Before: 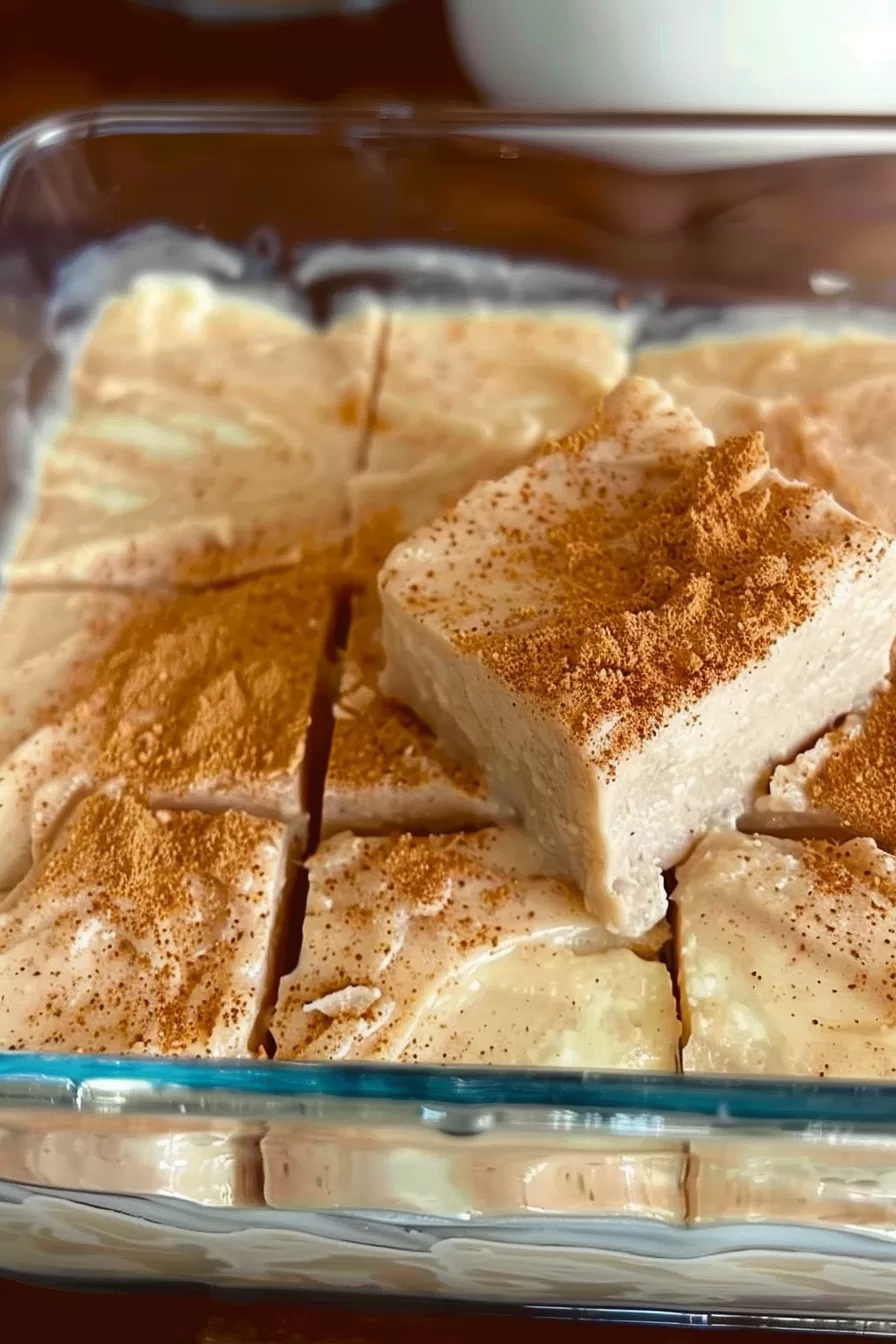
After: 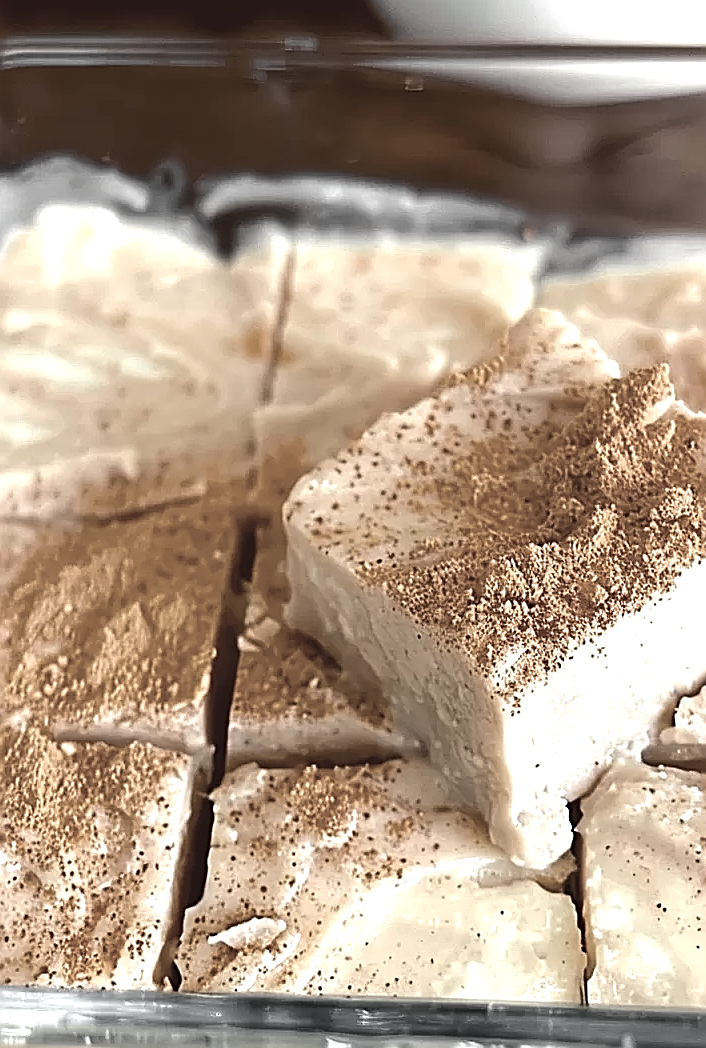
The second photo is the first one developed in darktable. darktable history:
exposure: black level correction 0, exposure 0.498 EV, compensate highlight preservation false
tone equalizer: -8 EV -0.444 EV, -7 EV -0.387 EV, -6 EV -0.362 EV, -5 EV -0.238 EV, -3 EV 0.216 EV, -2 EV 0.312 EV, -1 EV 0.377 EV, +0 EV 0.401 EV, edges refinement/feathering 500, mask exposure compensation -1.57 EV, preserve details no
crop and rotate: left 10.668%, top 5.132%, right 10.447%, bottom 16.85%
color zones: curves: ch0 [(0, 0.613) (0.01, 0.613) (0.245, 0.448) (0.498, 0.529) (0.642, 0.665) (0.879, 0.777) (0.99, 0.613)]; ch1 [(0, 0.035) (0.121, 0.189) (0.259, 0.197) (0.415, 0.061) (0.589, 0.022) (0.732, 0.022) (0.857, 0.026) (0.991, 0.053)]
sharpen: amount 1.009
